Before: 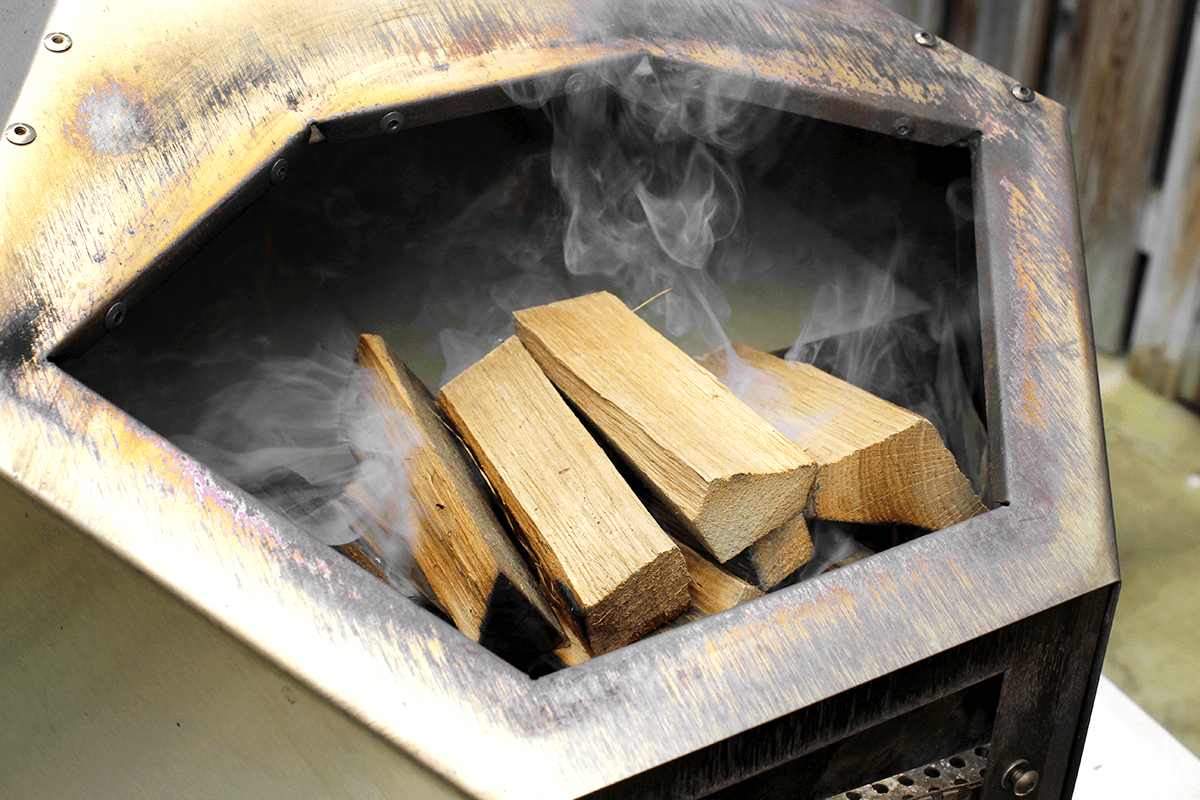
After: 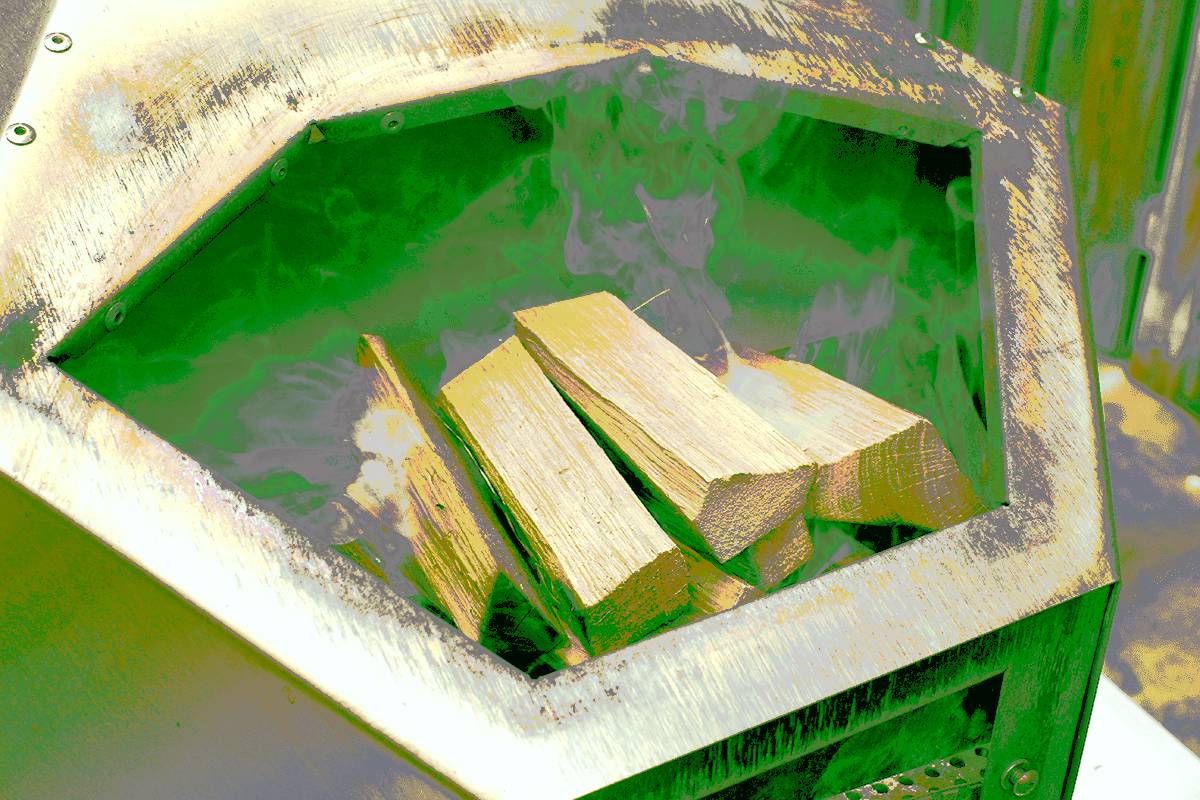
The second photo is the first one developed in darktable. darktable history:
tone curve: curves: ch0 [(0, 0) (0.003, 0.011) (0.011, 0.043) (0.025, 0.133) (0.044, 0.226) (0.069, 0.303) (0.1, 0.371) (0.136, 0.429) (0.177, 0.482) (0.224, 0.516) (0.277, 0.539) (0.335, 0.535) (0.399, 0.517) (0.468, 0.498) (0.543, 0.523) (0.623, 0.655) (0.709, 0.83) (0.801, 0.827) (0.898, 0.89) (1, 1)], preserve colors none
color look up table: target L [94.44, 93.17, 93.6, 89.6, 87.05, 68.68, 65.87, 66.23, 57.86, 19.65, 18.67, 50.83, 200.23, 85.79, 83.37, 70.73, 61.89, 59.68, 39.67, 62.84, 47.56, 3.242, 2.336, 0, 95.7, 87.47, 83.49, 72.7, 63.51, 68.95, 70.57, 58.49, 58.26, 22.68, 61.25, 36.7, 52.22, 50.91, 9.157, 51.69, 50.27, 50.95, 3.667, 5.075, 79.28, 68.12, 77.4, 20.93, 19.37], target a [-8.69, -24.06, -10.73, -67.87, -79.91, -11.69, -25.95, -32.03, 3.971, -15.13, -28.56, -108.13, 0, 7.55, 0.006, 45.04, 11.96, 10.89, 93.45, 11.76, -100.36, 9.671, 7.109, 0, 5.133, 9.215, 4.003, 54.21, 0.898, 47.27, 57.36, 14.8, 12.28, 29.47, 5.359, 89.86, -84.53, -101.89, 73.39, -90.85, -87.59, -103.61, 37.07, -4.893, -48.98, -10.59, -51.07, 1.048, -3.181], target b [56.55, 47.75, 140.89, 123.61, 43.96, 10.34, 10.54, 99.5, 92.16, 9.147, 25.92, 78.25, 0, 47.06, 32.08, 15.37, 97.49, 83.02, 64.06, 79.2, 75.22, 4.579, -2.904, 0, -3.784, -0.566, -21.11, -23.06, -0.686, 8.675, -25.95, -55.26, -4.746, -120.74, 68.36, 31.99, -10.45, 60.37, -146.31, -11.3, -22.8, 73.97, -89.16, -1.824, -15.89, -47.14, 12.54, -72.45, -66.13], num patches 49
